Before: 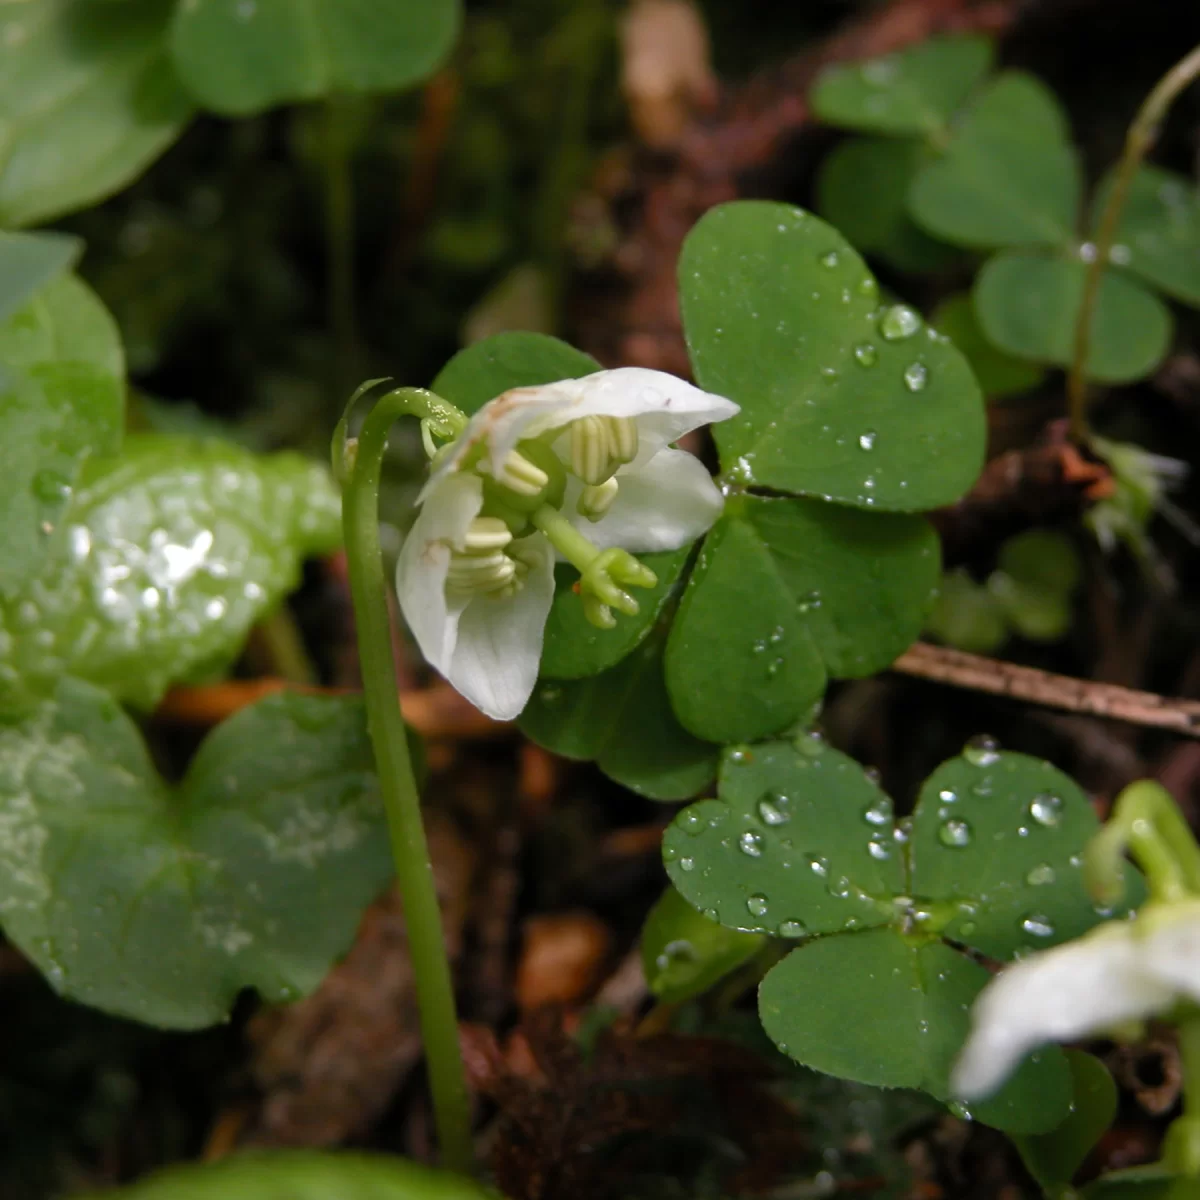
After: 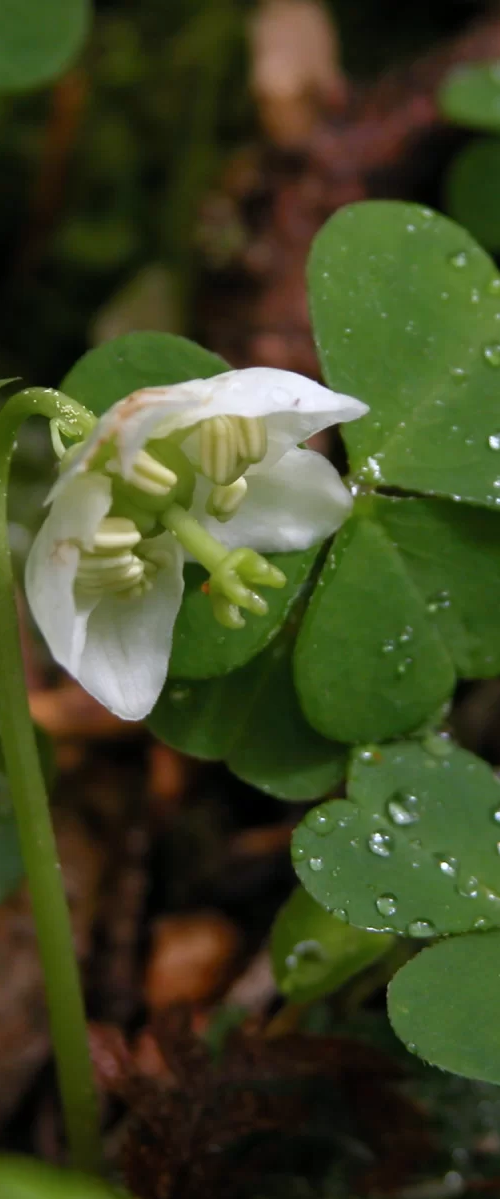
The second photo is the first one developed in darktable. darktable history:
crop: left 30.989%, right 27.283%
color correction: highlights a* -0.093, highlights b* -5.37, shadows a* -0.145, shadows b* -0.124
